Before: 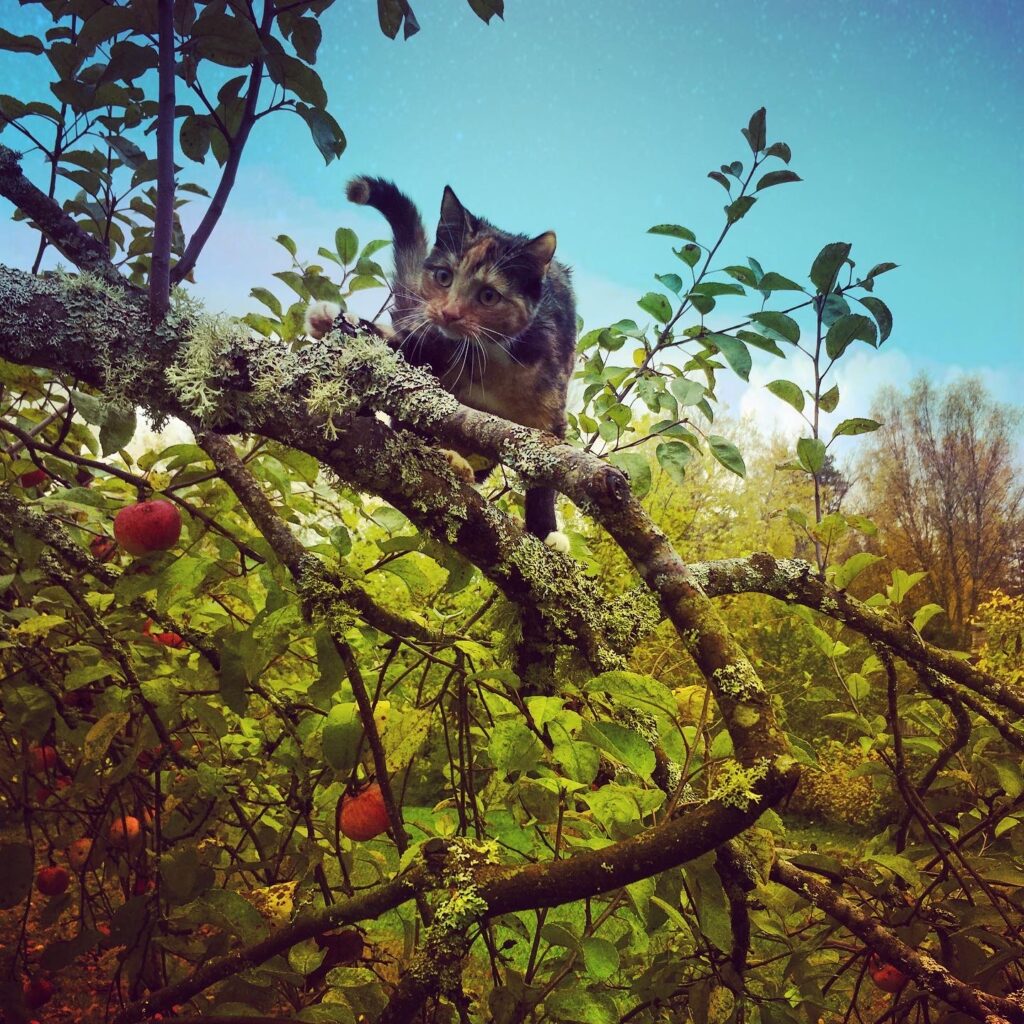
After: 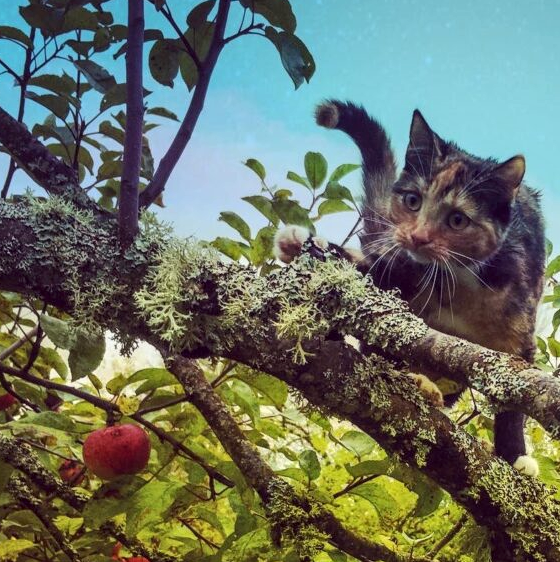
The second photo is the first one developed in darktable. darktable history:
local contrast: on, module defaults
crop and rotate: left 3.047%, top 7.509%, right 42.236%, bottom 37.598%
